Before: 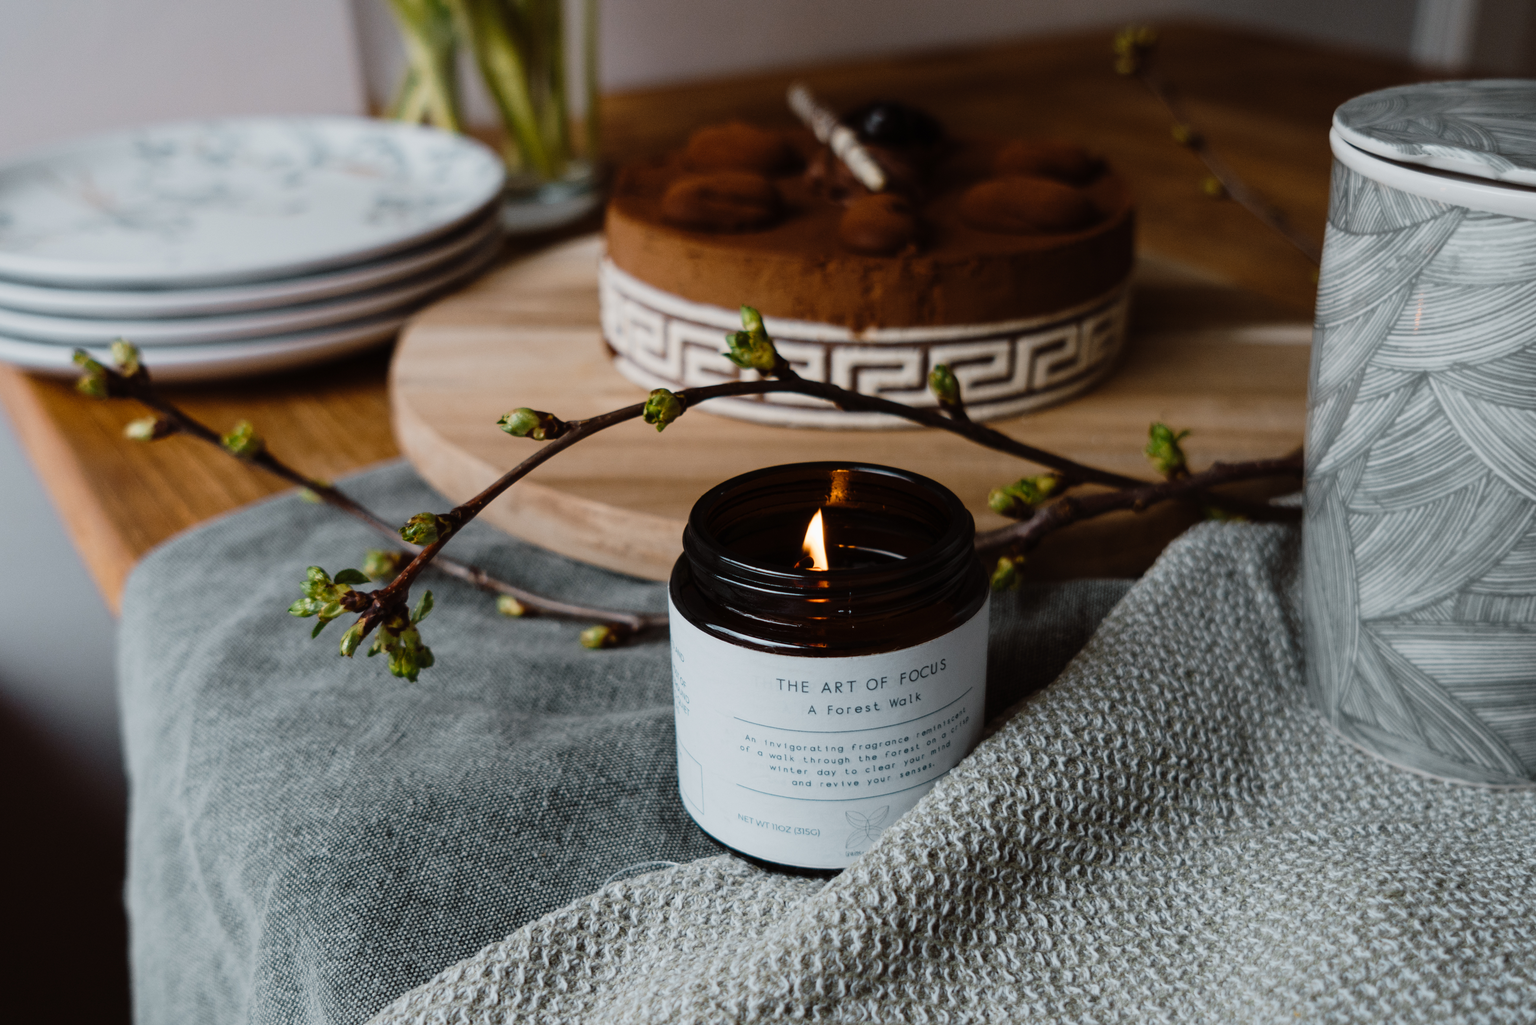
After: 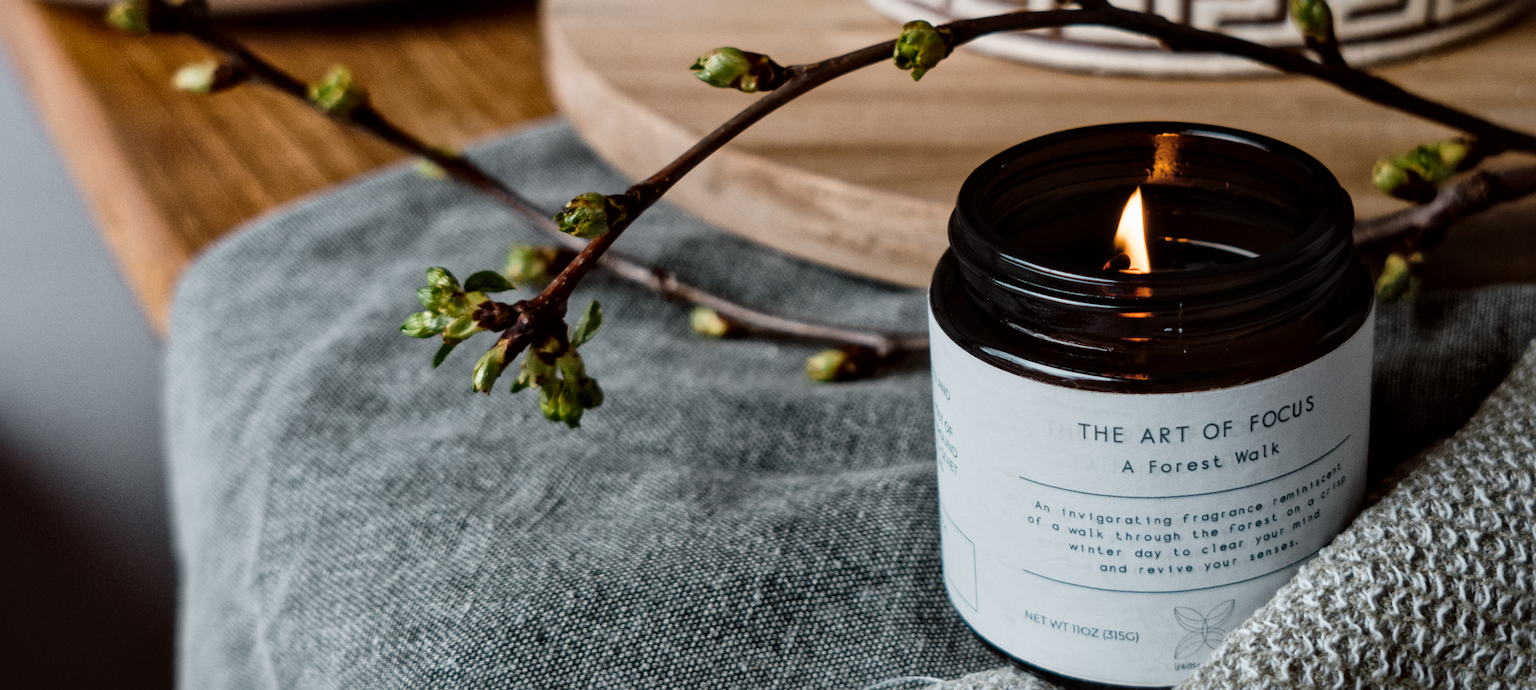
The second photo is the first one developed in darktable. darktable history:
local contrast: mode bilateral grid, contrast 20, coarseness 50, detail 171%, midtone range 0.2
crop: top 36.498%, right 27.964%, bottom 14.995%
